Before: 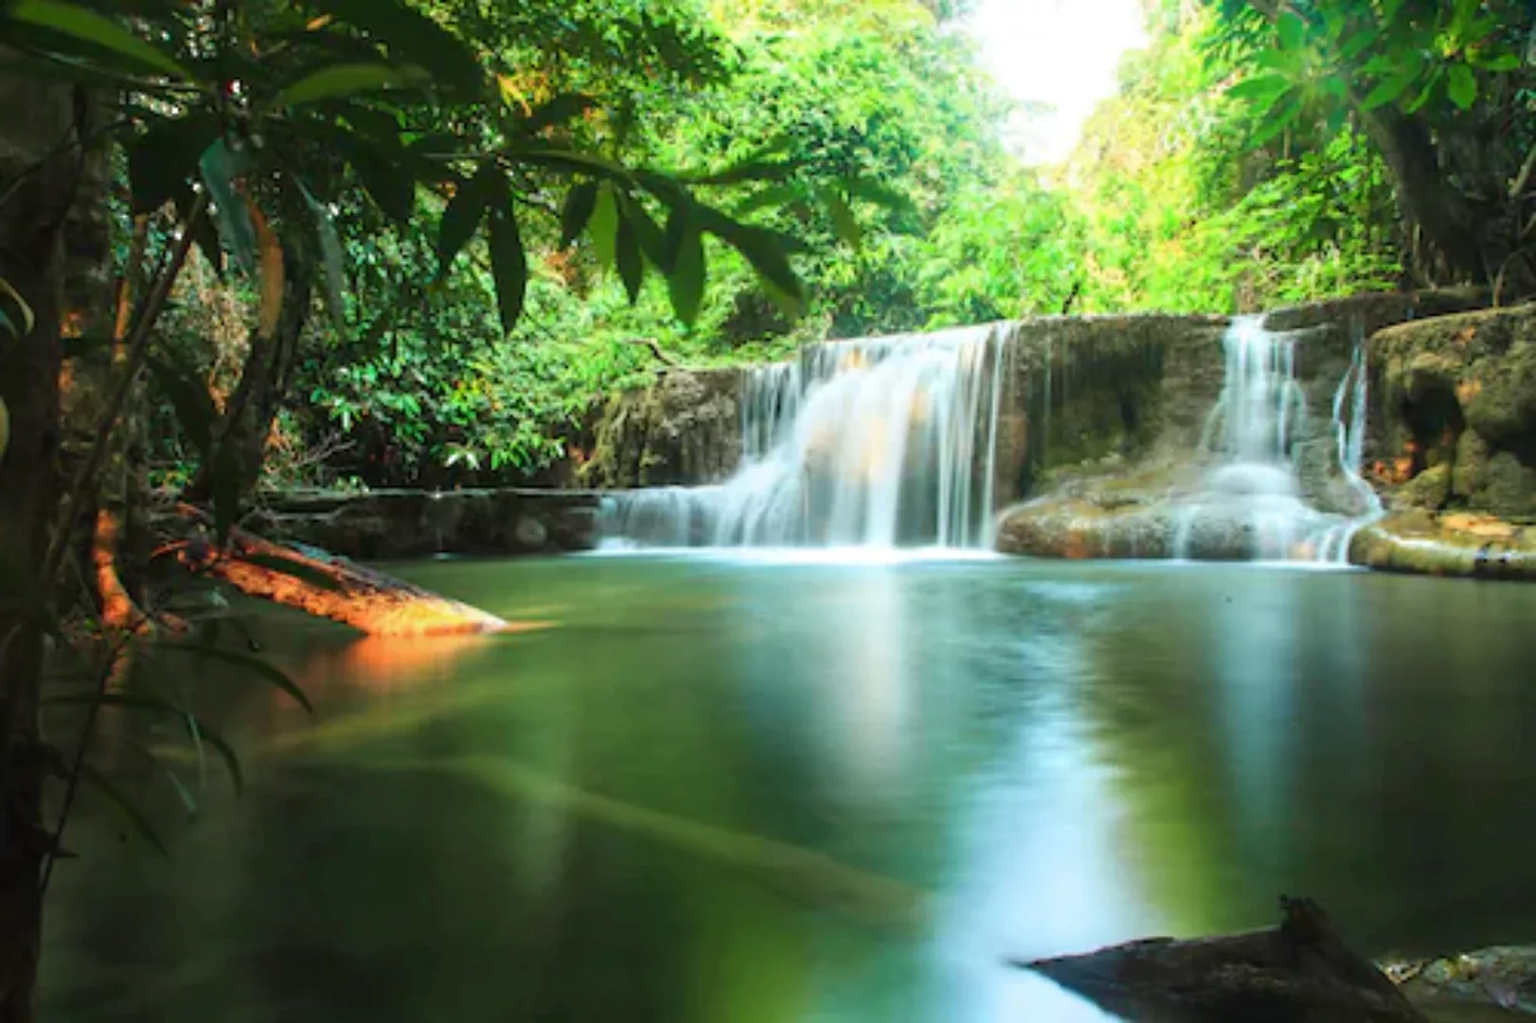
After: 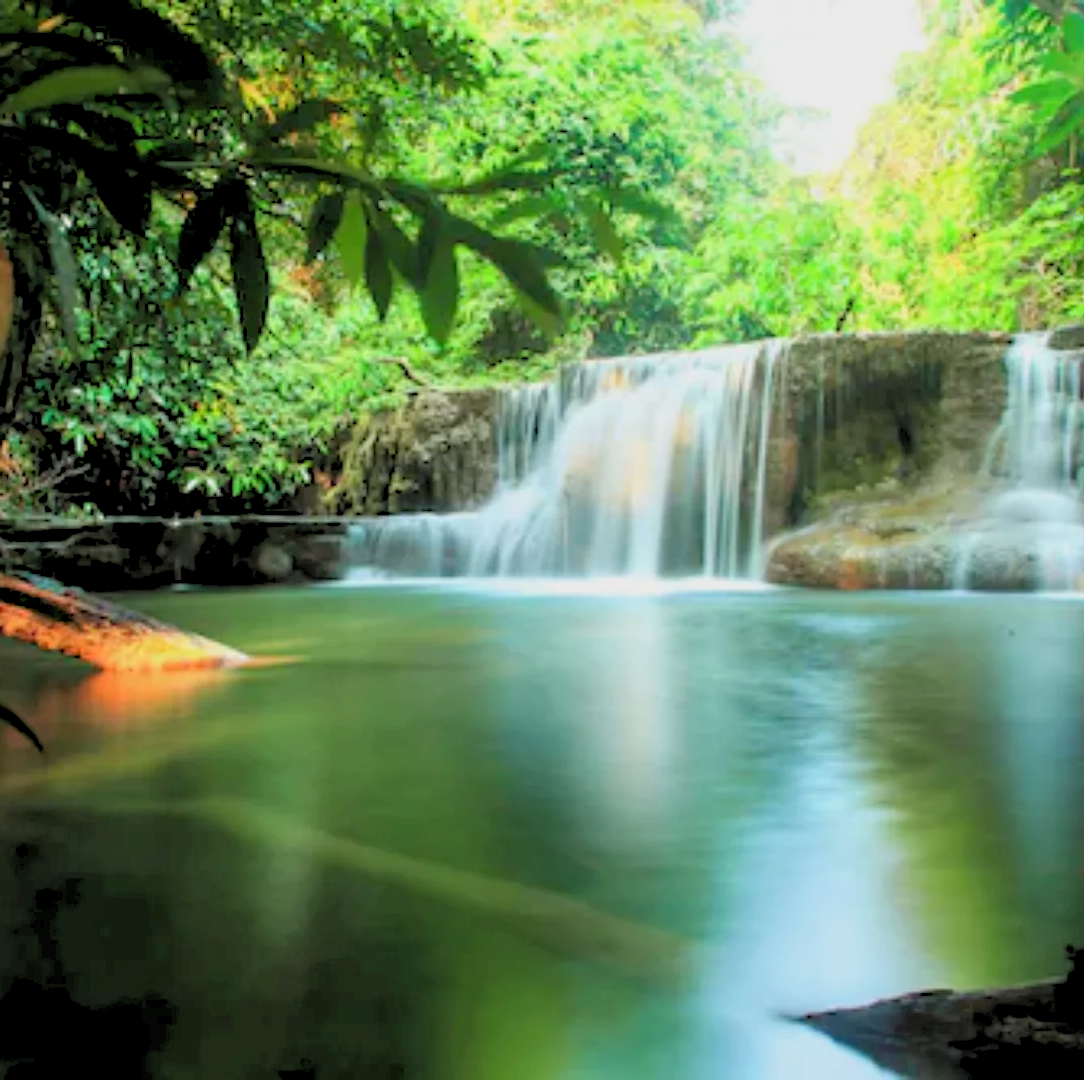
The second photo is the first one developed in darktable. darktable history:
tone equalizer: on, module defaults
rgb levels: preserve colors sum RGB, levels [[0.038, 0.433, 0.934], [0, 0.5, 1], [0, 0.5, 1]]
crop and rotate: left 17.732%, right 15.423%
